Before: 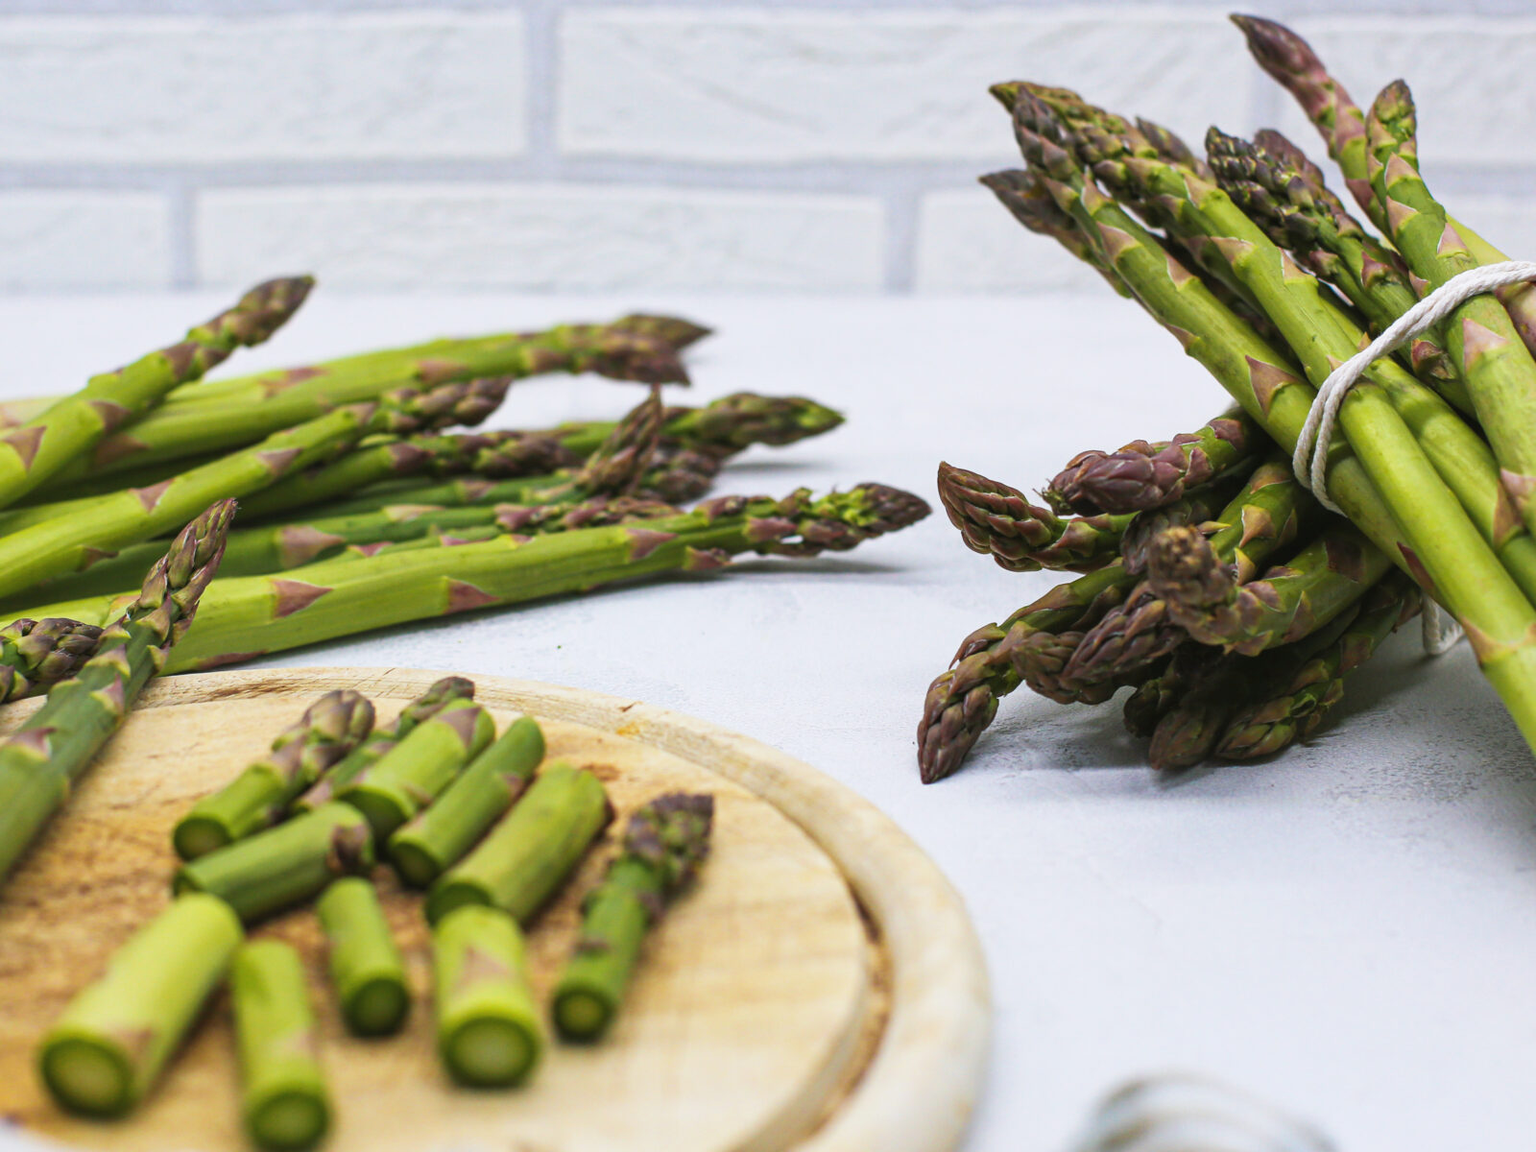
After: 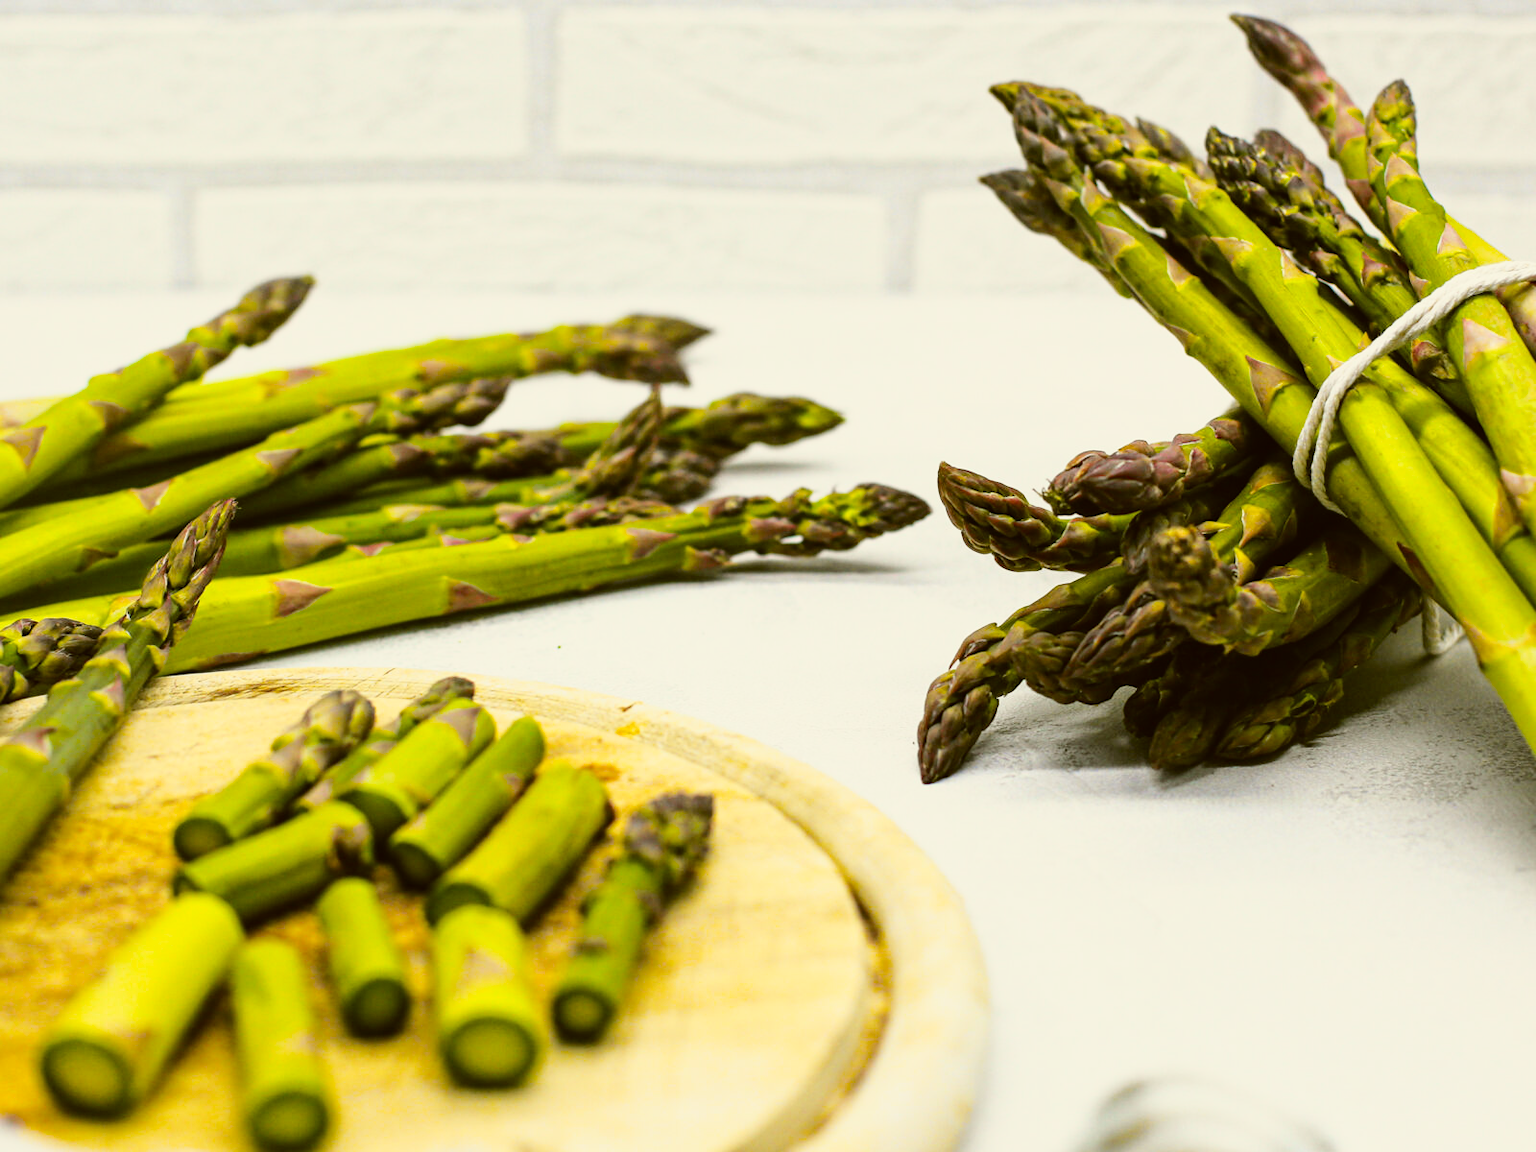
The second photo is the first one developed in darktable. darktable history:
tone curve: curves: ch0 [(0, 0) (0.136, 0.071) (0.346, 0.366) (0.489, 0.573) (0.66, 0.748) (0.858, 0.926) (1, 0.977)]; ch1 [(0, 0) (0.353, 0.344) (0.45, 0.46) (0.498, 0.498) (0.521, 0.512) (0.563, 0.559) (0.592, 0.605) (0.641, 0.673) (1, 1)]; ch2 [(0, 0) (0.333, 0.346) (0.375, 0.375) (0.424, 0.43) (0.476, 0.492) (0.502, 0.502) (0.524, 0.531) (0.579, 0.61) (0.612, 0.644) (0.641, 0.722) (1, 1)], color space Lab, independent channels, preserve colors none
color correction: highlights a* -1.43, highlights b* 10.12, shadows a* 0.395, shadows b* 19.35
